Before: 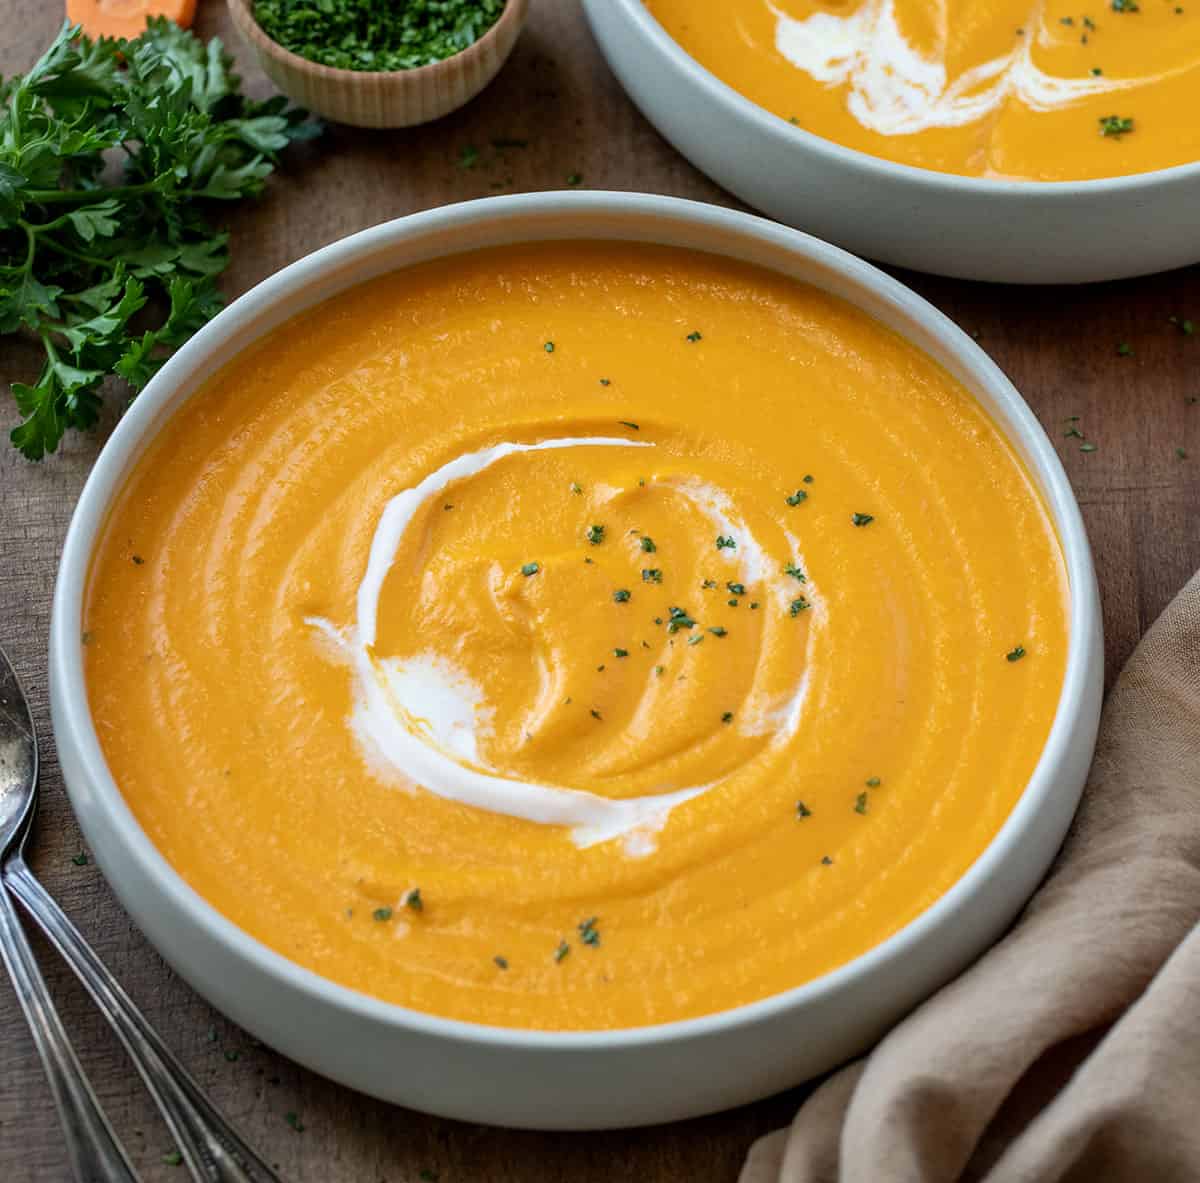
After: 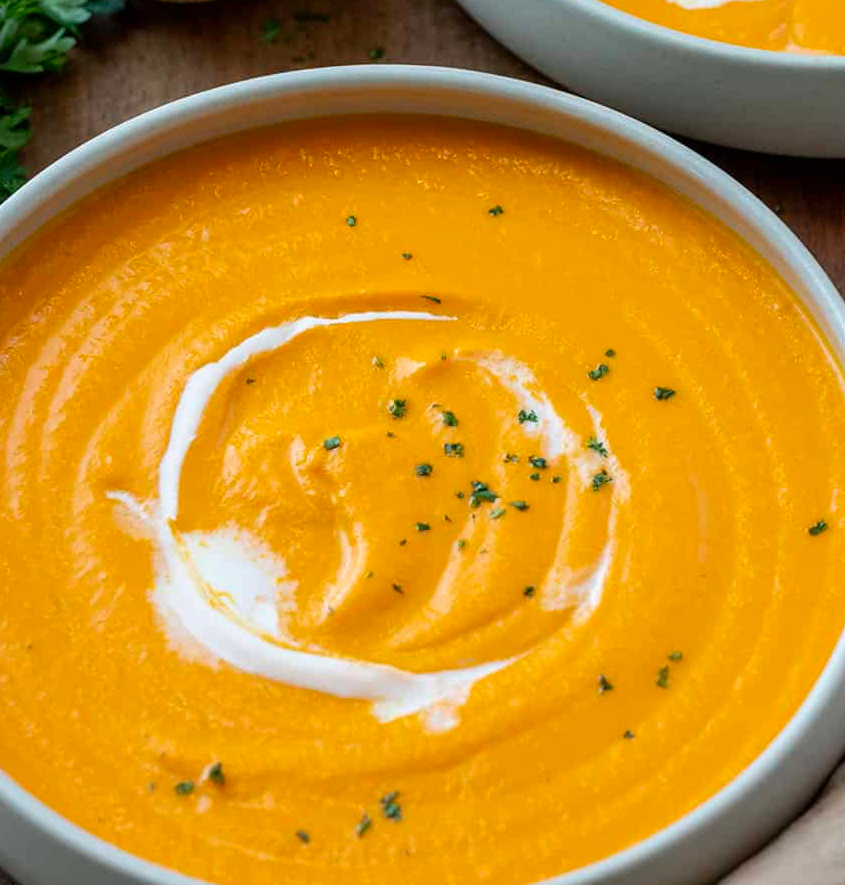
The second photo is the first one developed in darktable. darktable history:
crop and rotate: left 16.571%, top 10.666%, right 12.955%, bottom 14.443%
